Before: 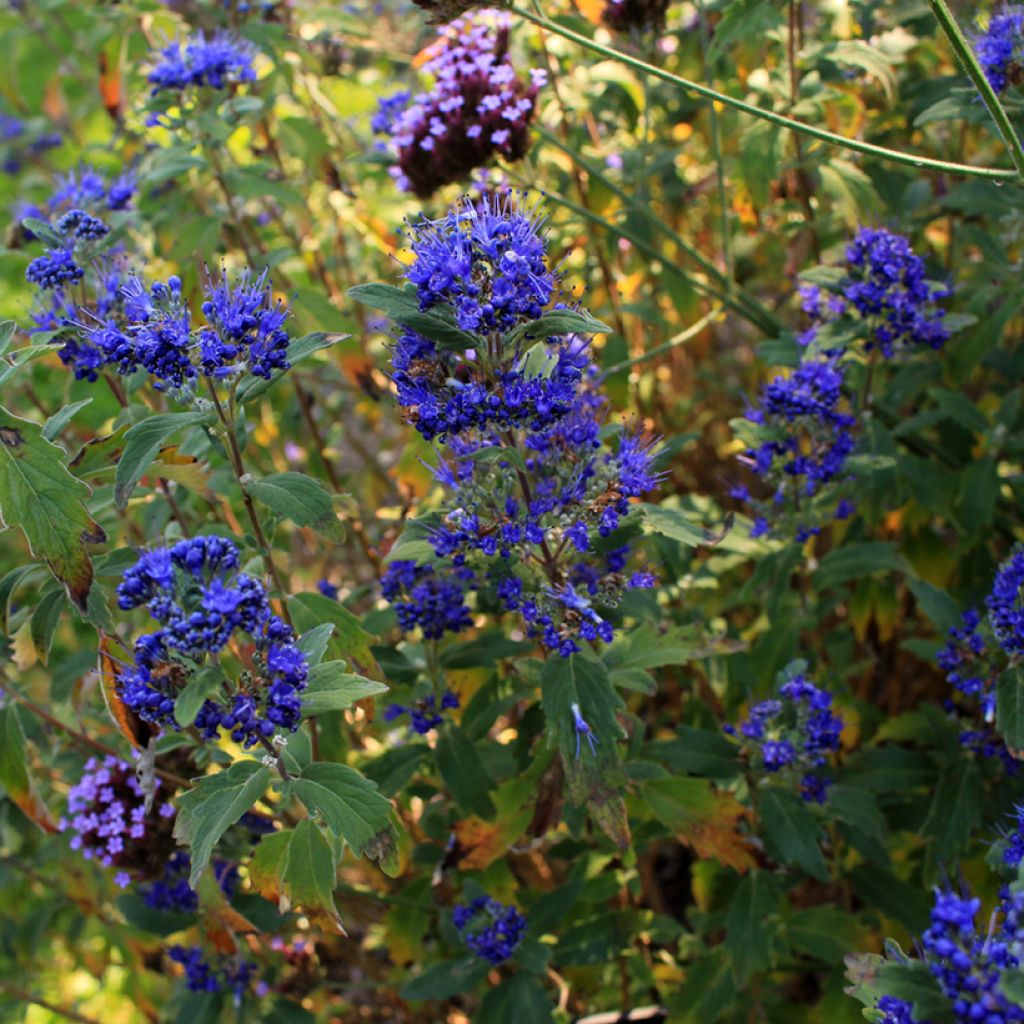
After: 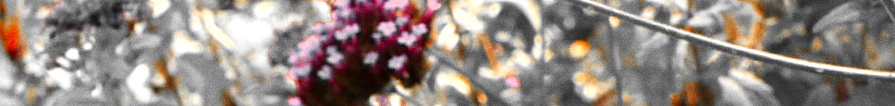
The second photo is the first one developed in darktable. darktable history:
contrast brightness saturation: contrast 0.04, saturation 0.16
grain: strength 26%
crop and rotate: left 9.644%, top 9.491%, right 6.021%, bottom 80.509%
exposure: exposure 0.197 EV, compensate highlight preservation false
color zones: curves: ch0 [(0, 0.497) (0.096, 0.361) (0.221, 0.538) (0.429, 0.5) (0.571, 0.5) (0.714, 0.5) (0.857, 0.5) (1, 0.497)]; ch1 [(0, 0.5) (0.143, 0.5) (0.257, -0.002) (0.429, 0.04) (0.571, -0.001) (0.714, -0.015) (0.857, 0.024) (1, 0.5)]
white balance: red 1.123, blue 0.83
rotate and perspective: rotation -2.22°, lens shift (horizontal) -0.022, automatic cropping off
